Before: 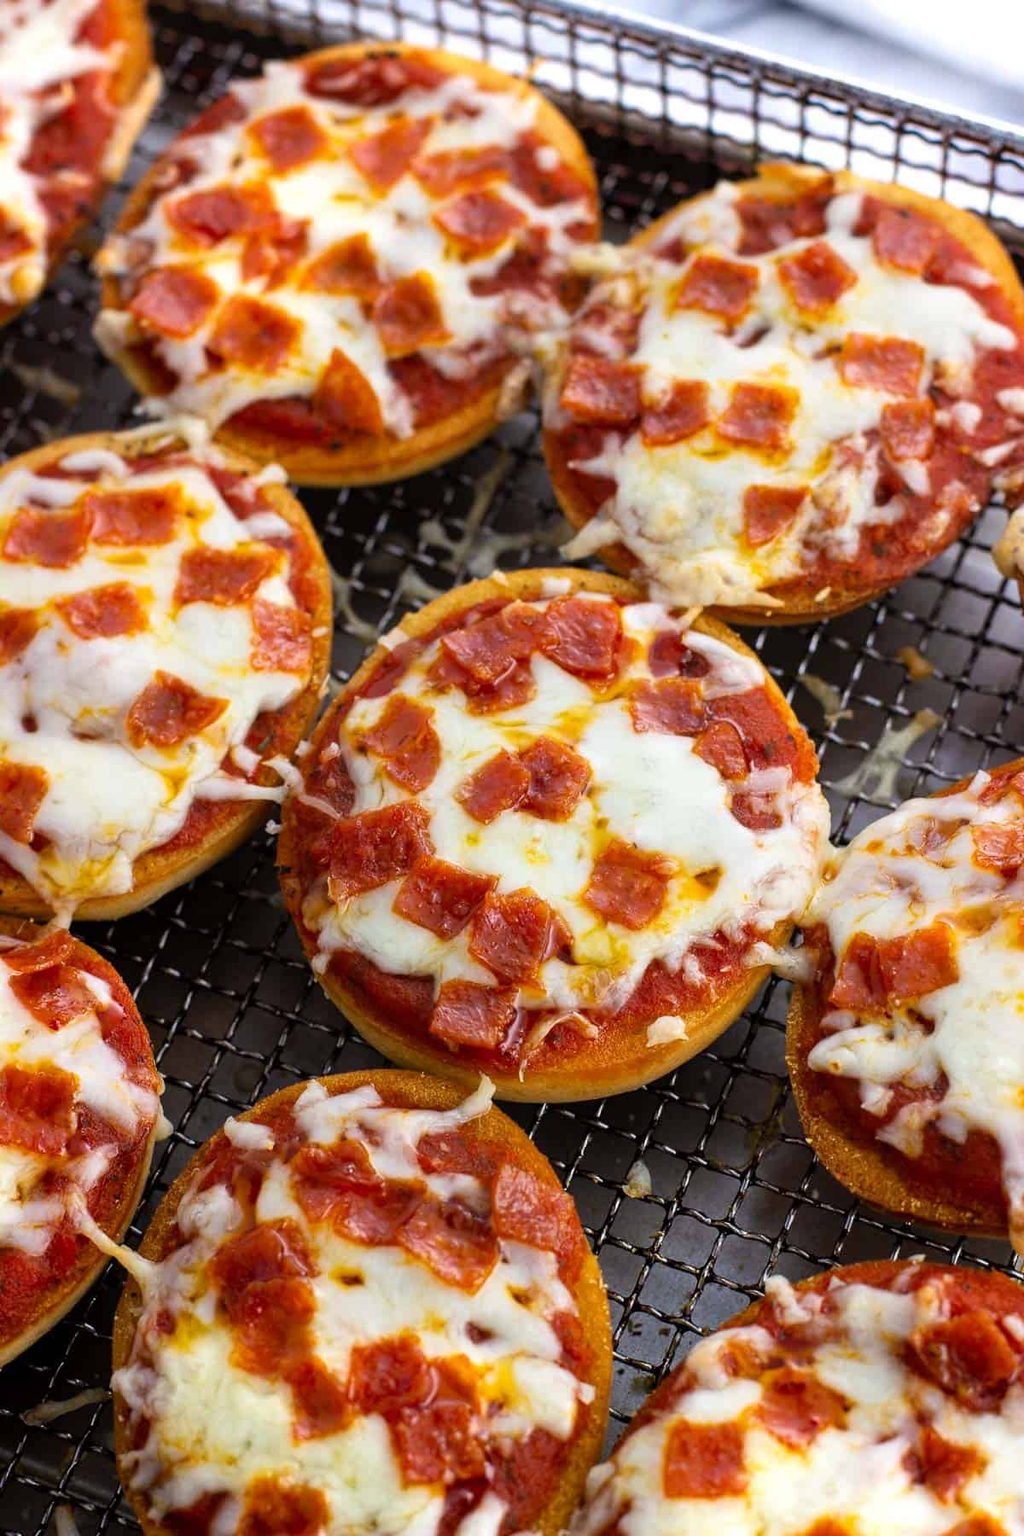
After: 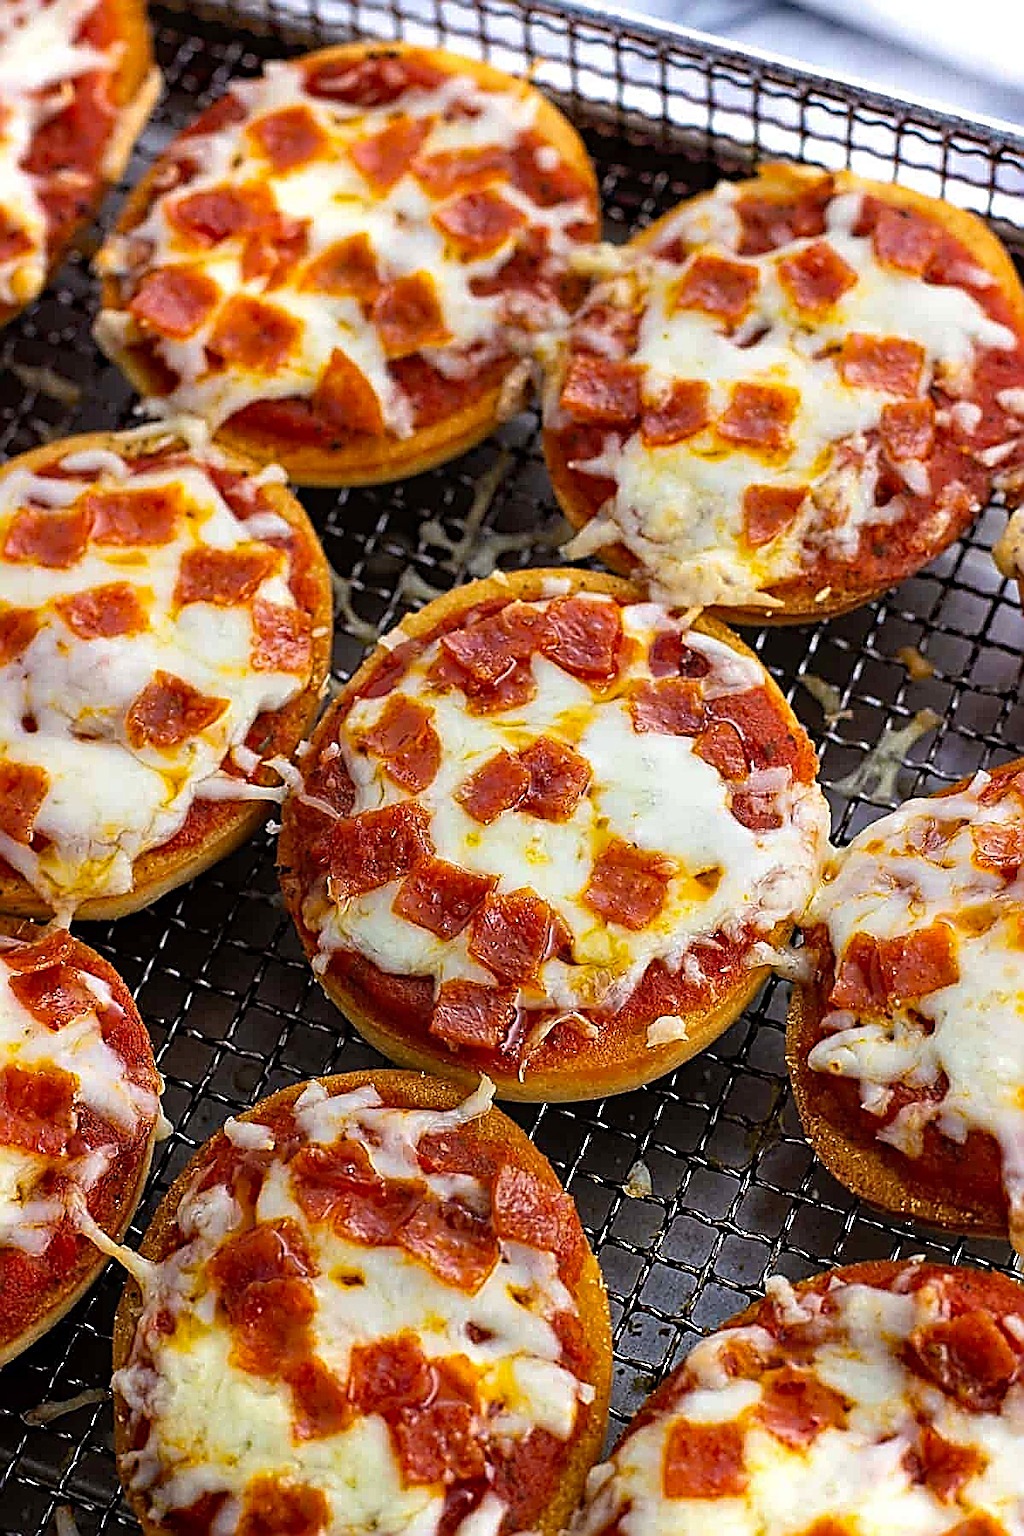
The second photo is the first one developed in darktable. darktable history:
sharpen: amount 2
haze removal: strength 0.29, distance 0.25, compatibility mode true, adaptive false
